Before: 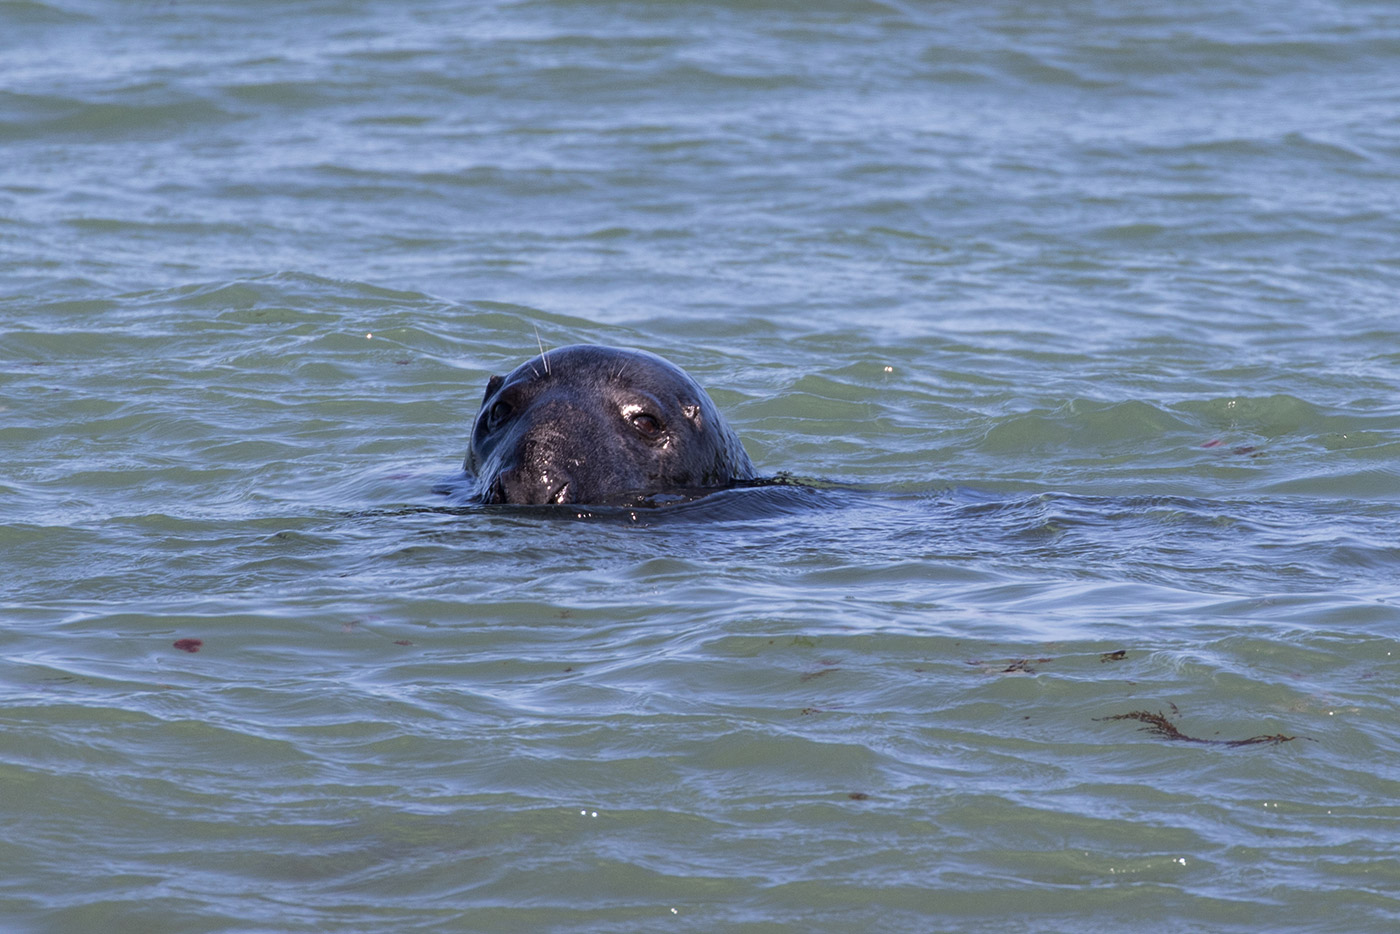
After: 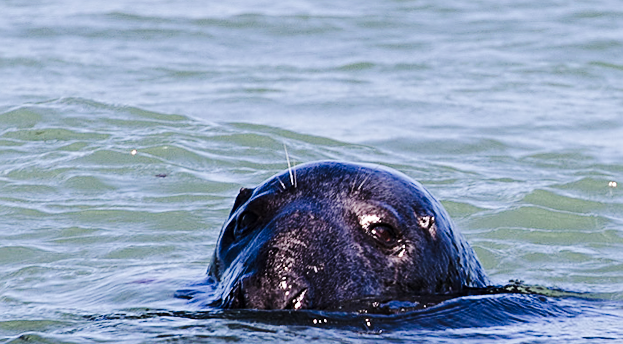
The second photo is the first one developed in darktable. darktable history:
sharpen: on, module defaults
tone curve: curves: ch0 [(0, 0) (0.003, 0.002) (0.011, 0.008) (0.025, 0.017) (0.044, 0.027) (0.069, 0.037) (0.1, 0.052) (0.136, 0.074) (0.177, 0.11) (0.224, 0.155) (0.277, 0.237) (0.335, 0.34) (0.399, 0.467) (0.468, 0.584) (0.543, 0.683) (0.623, 0.762) (0.709, 0.827) (0.801, 0.888) (0.898, 0.947) (1, 1)], preserve colors none
crop: left 10.121%, top 10.631%, right 36.218%, bottom 51.526%
rotate and perspective: rotation 0.72°, lens shift (vertical) -0.352, lens shift (horizontal) -0.051, crop left 0.152, crop right 0.859, crop top 0.019, crop bottom 0.964
